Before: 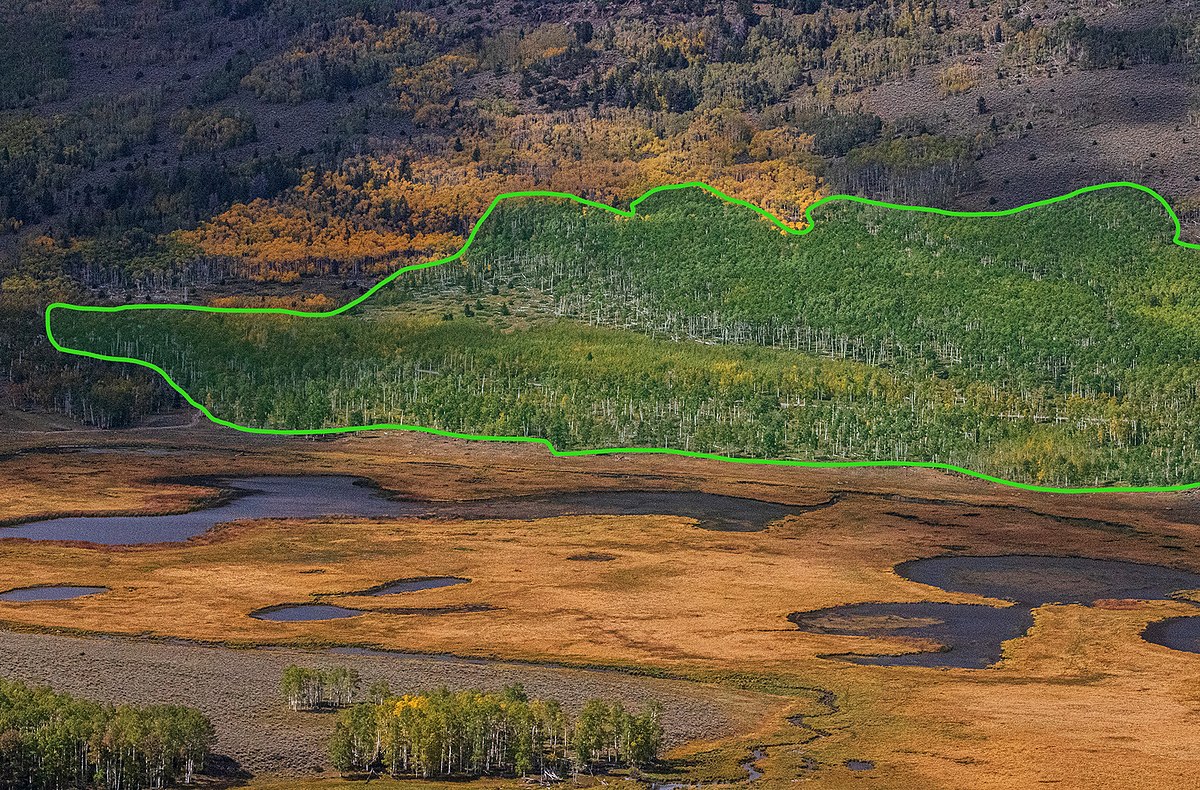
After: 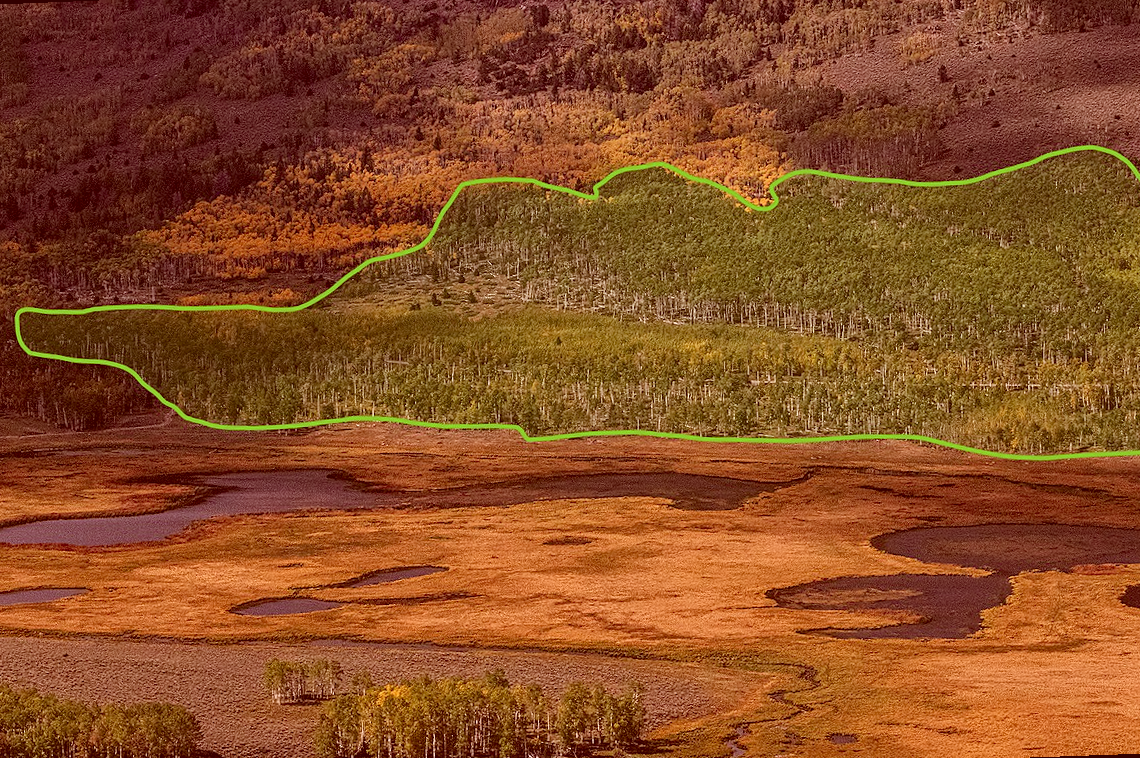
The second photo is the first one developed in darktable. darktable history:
color correction: highlights a* 9.03, highlights b* 8.71, shadows a* 40, shadows b* 40, saturation 0.8
rotate and perspective: rotation -2.12°, lens shift (vertical) 0.009, lens shift (horizontal) -0.008, automatic cropping original format, crop left 0.036, crop right 0.964, crop top 0.05, crop bottom 0.959
